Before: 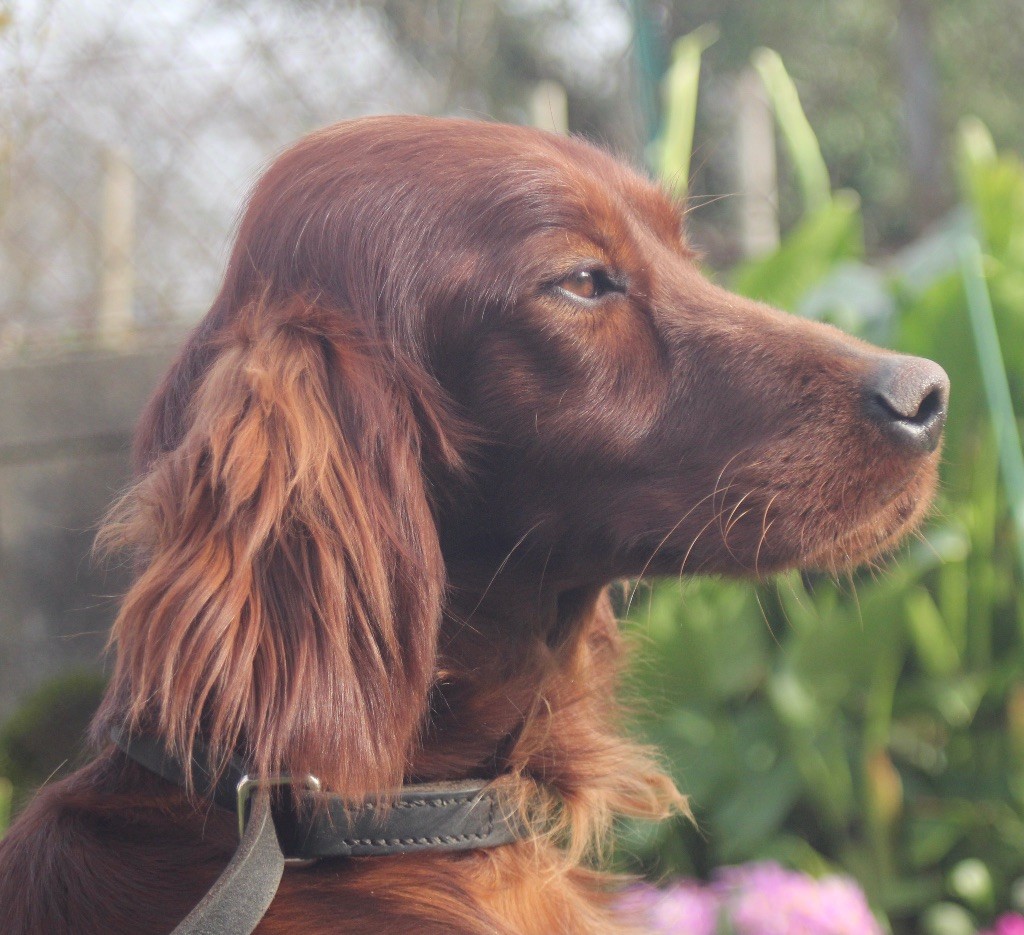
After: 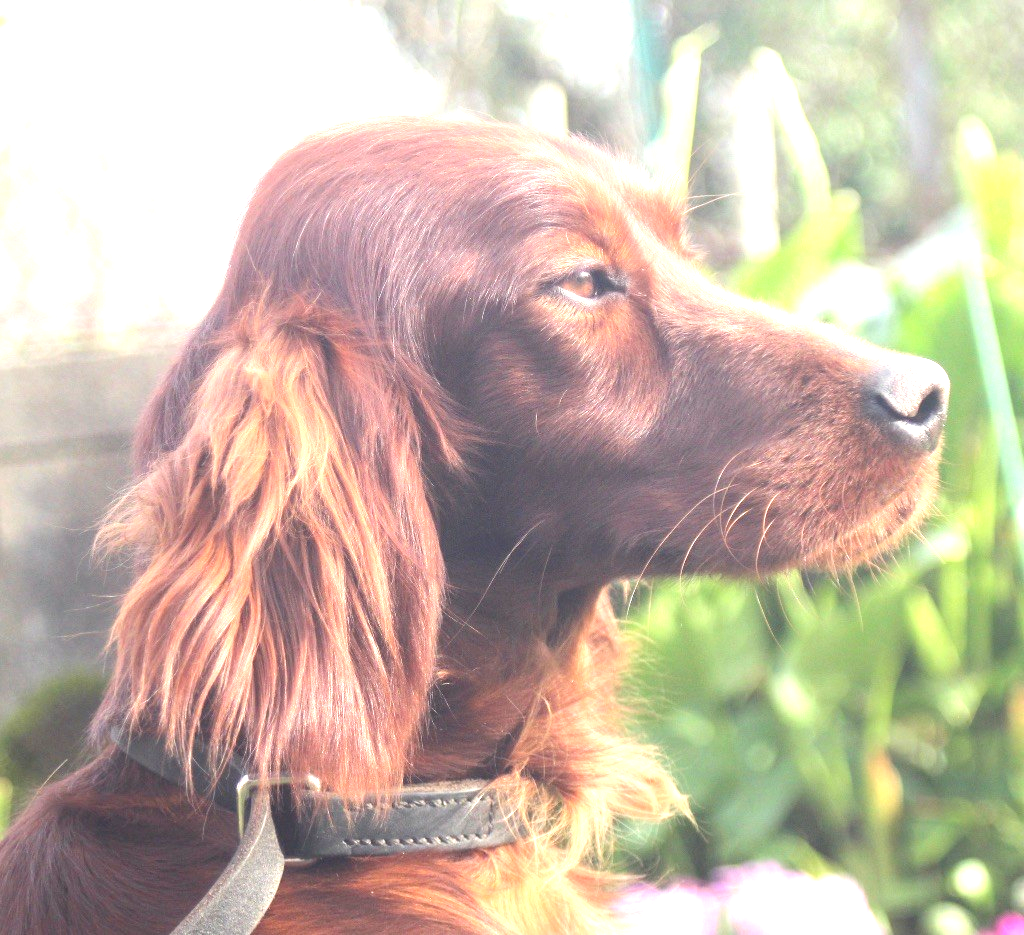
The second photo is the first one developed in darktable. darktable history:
color balance rgb: perceptual saturation grading › global saturation -0.02%
exposure: black level correction 0, exposure 1.536 EV, compensate highlight preservation false
